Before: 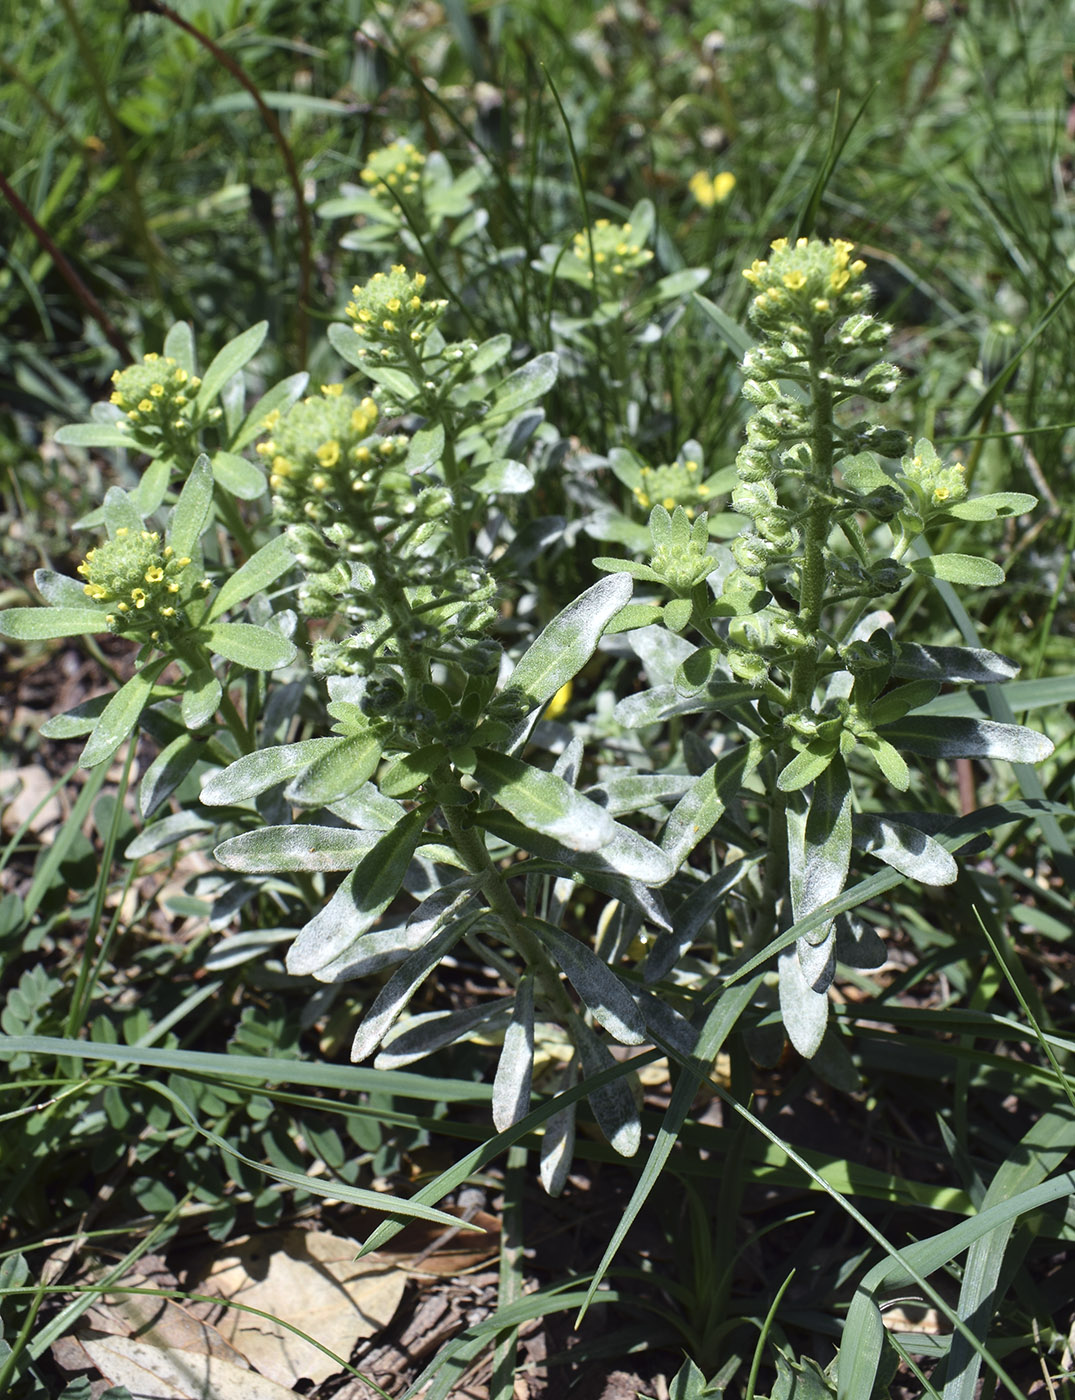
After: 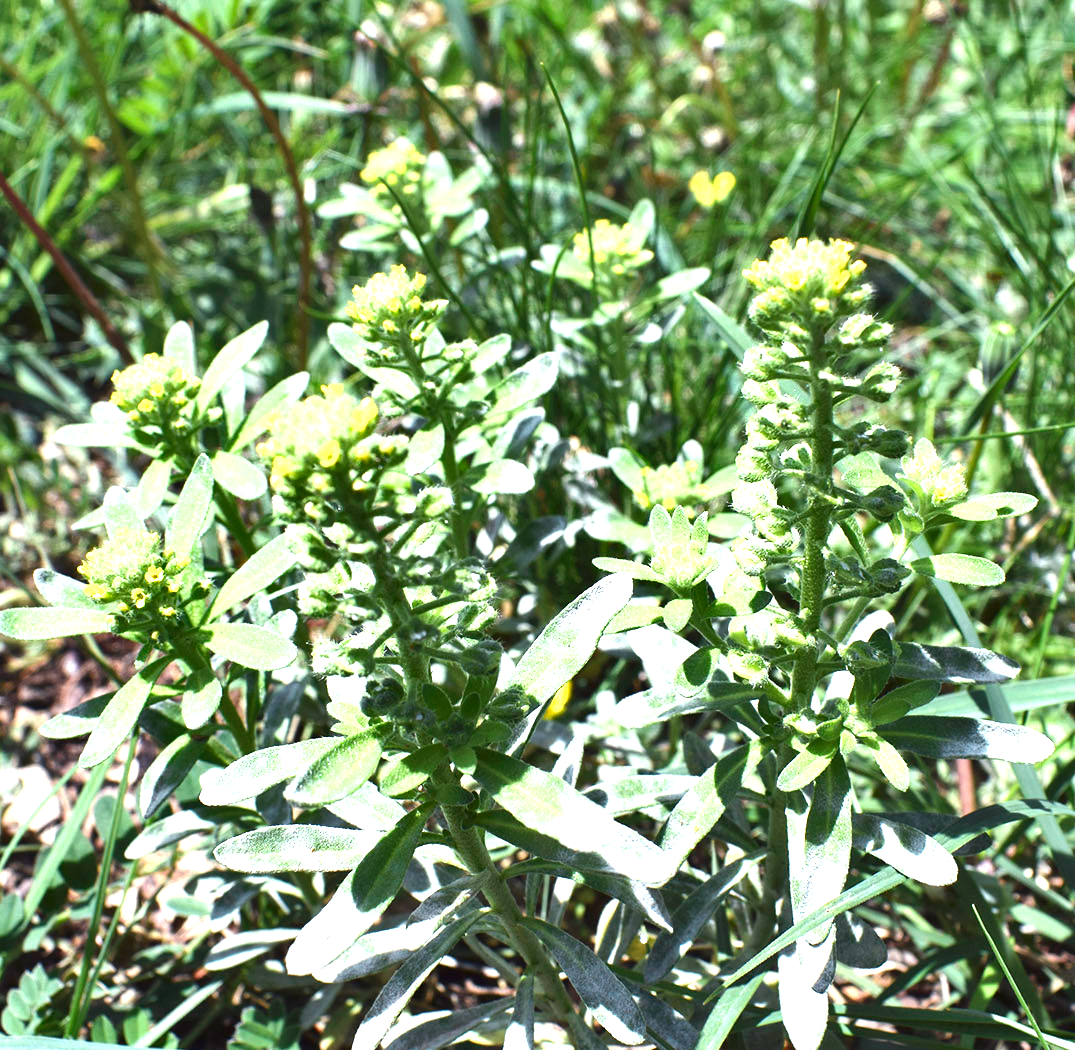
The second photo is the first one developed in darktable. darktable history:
exposure: black level correction 0, exposure 1.393 EV, compensate exposure bias true, compensate highlight preservation false
crop: bottom 24.988%
shadows and highlights: soften with gaussian
